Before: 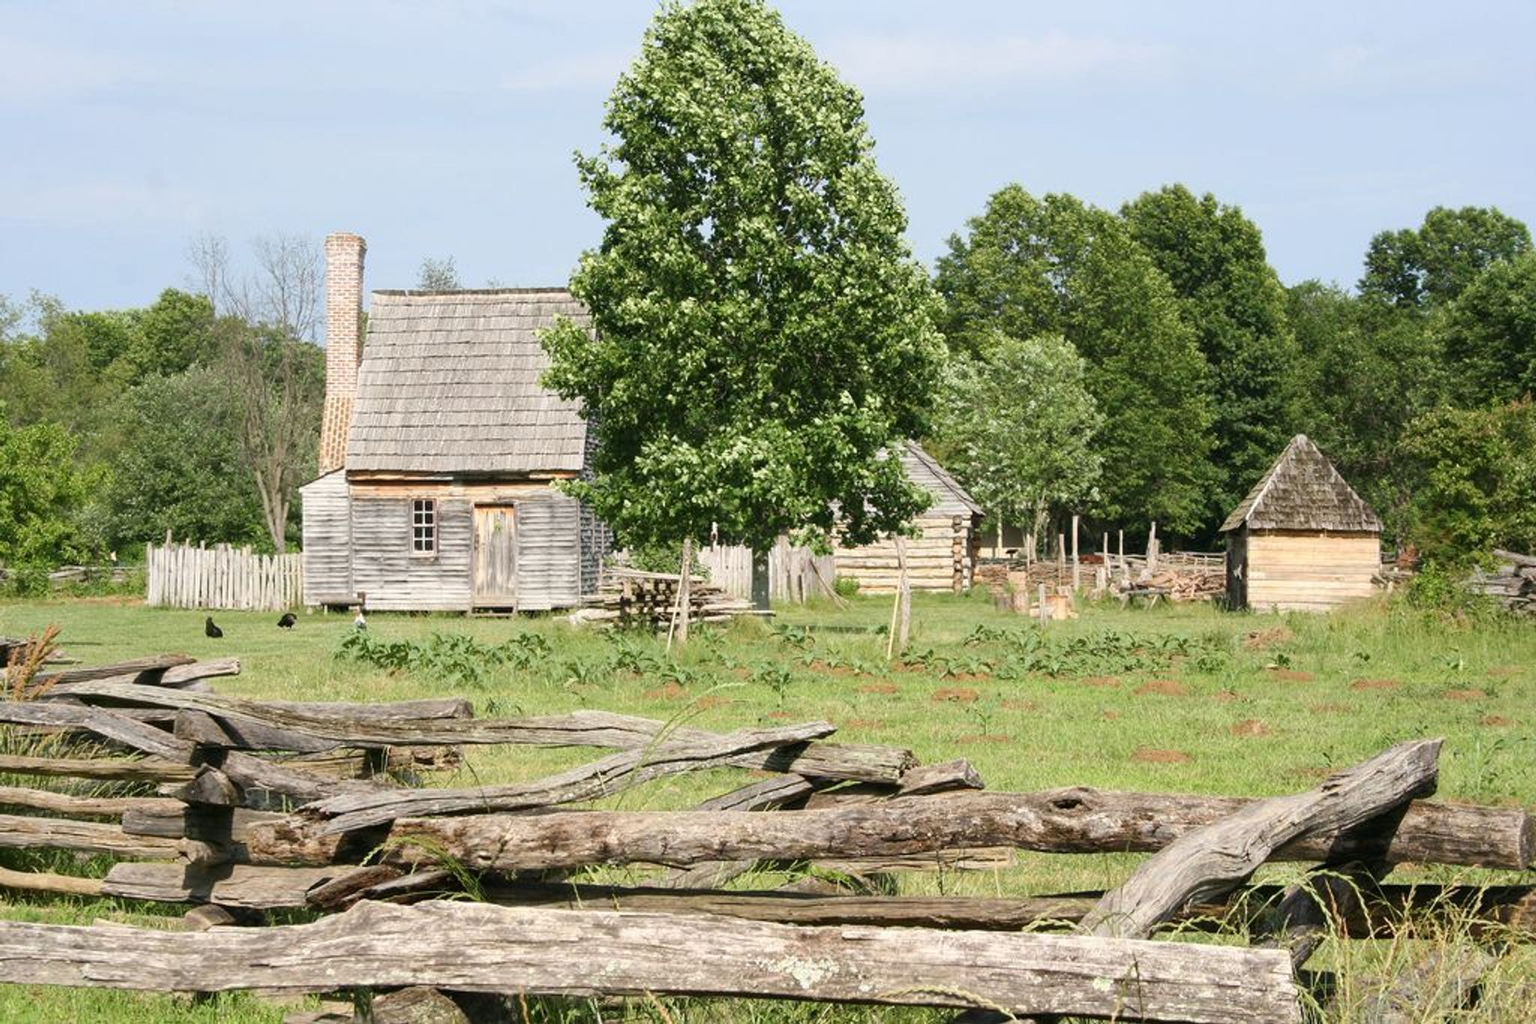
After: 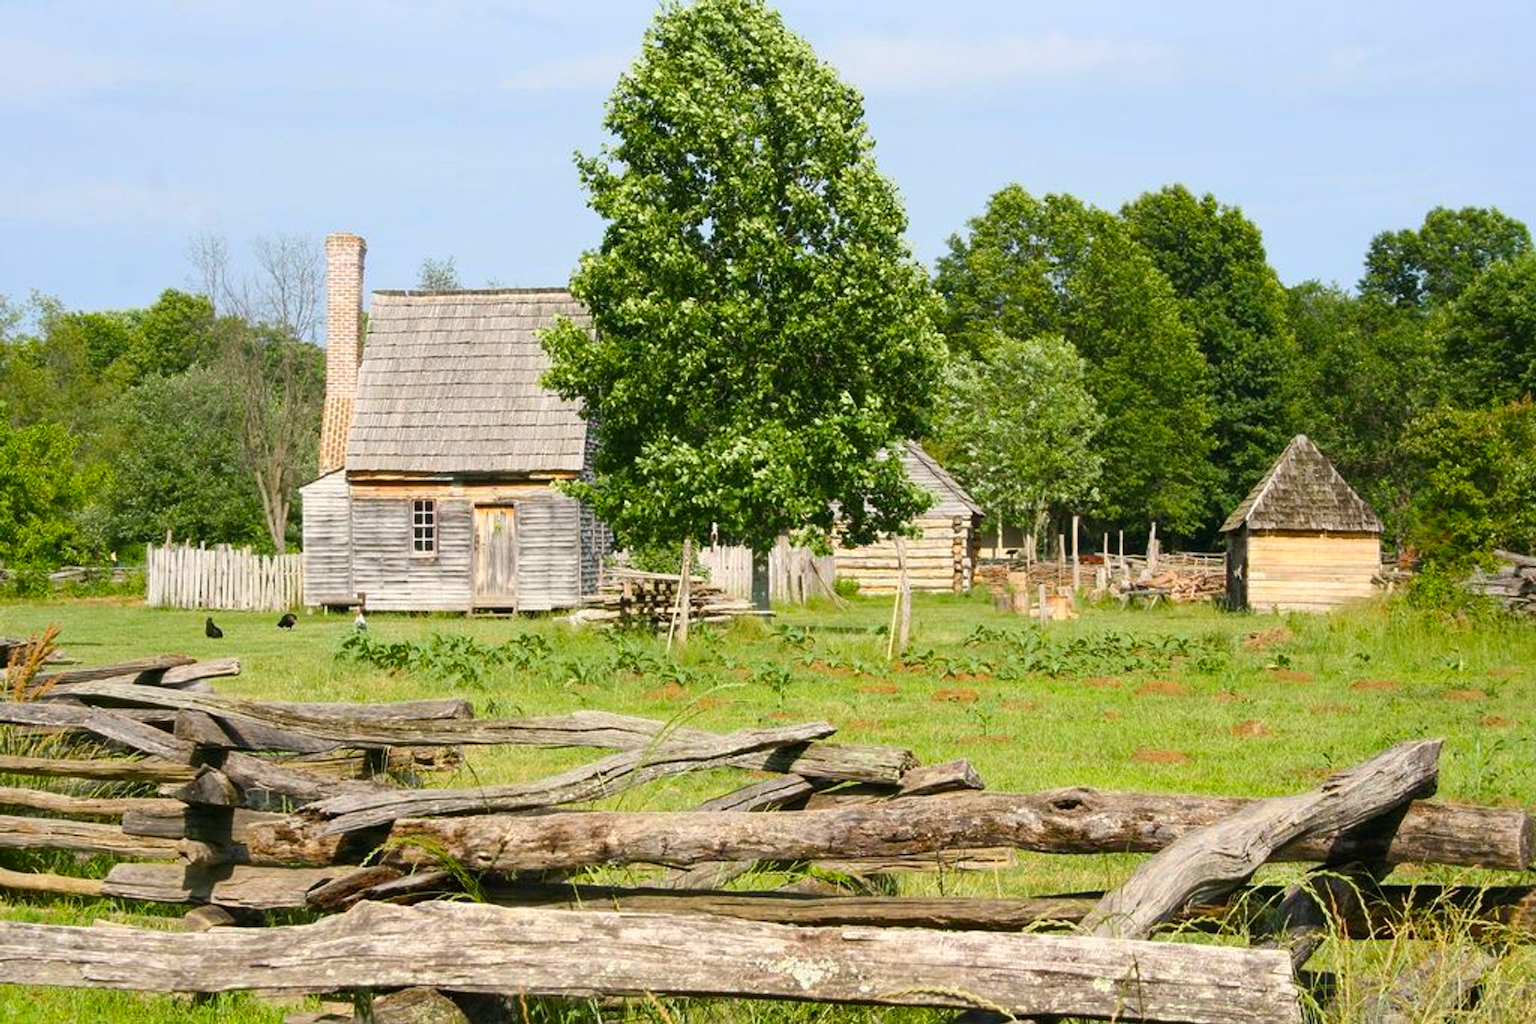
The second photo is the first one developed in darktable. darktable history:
color balance rgb: perceptual saturation grading › global saturation 30%, global vibrance 20%
tone equalizer: on, module defaults
